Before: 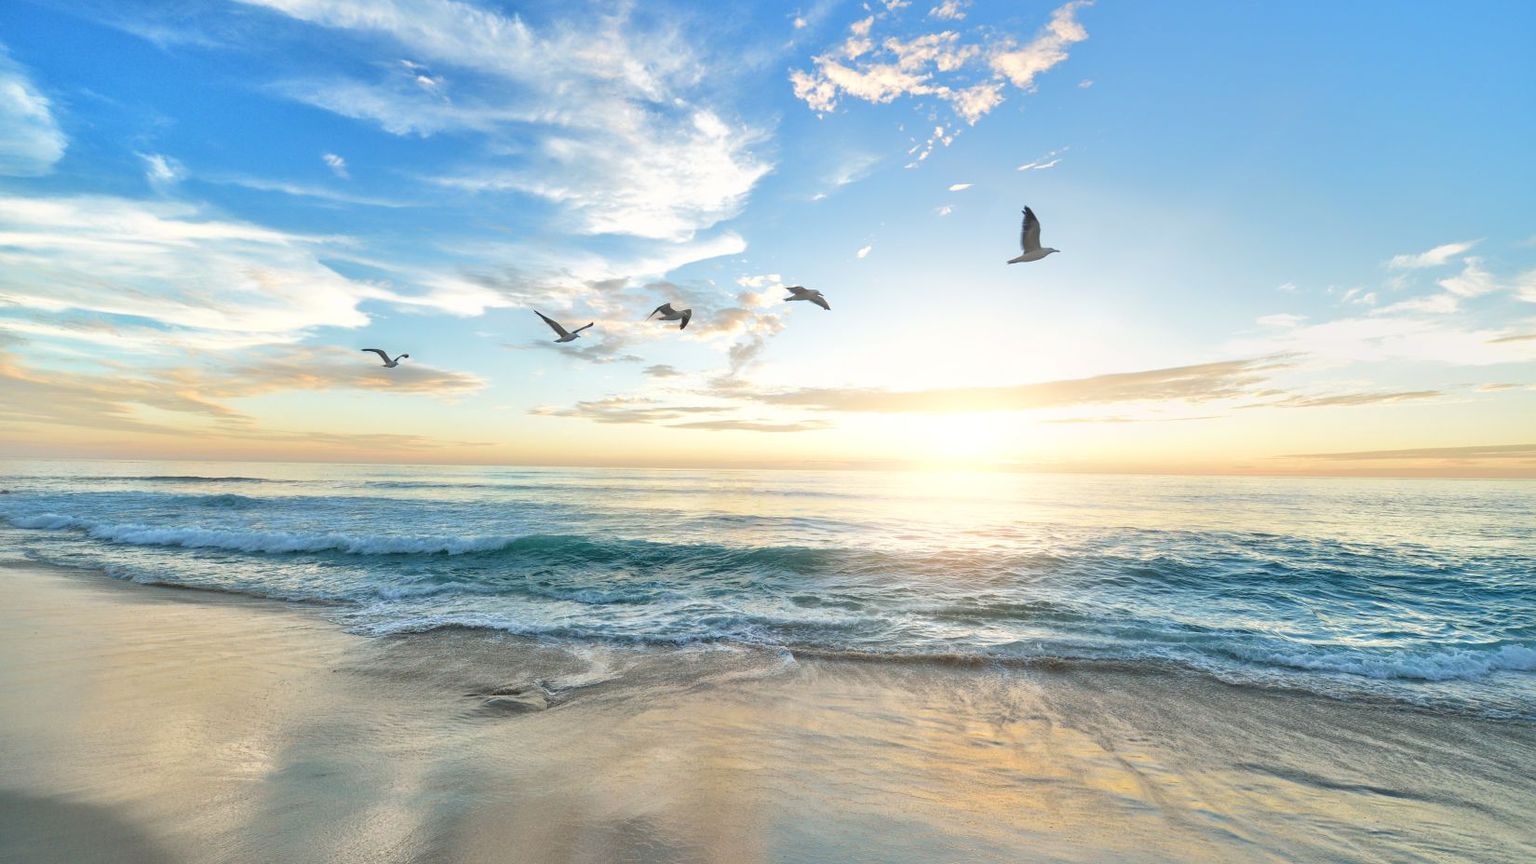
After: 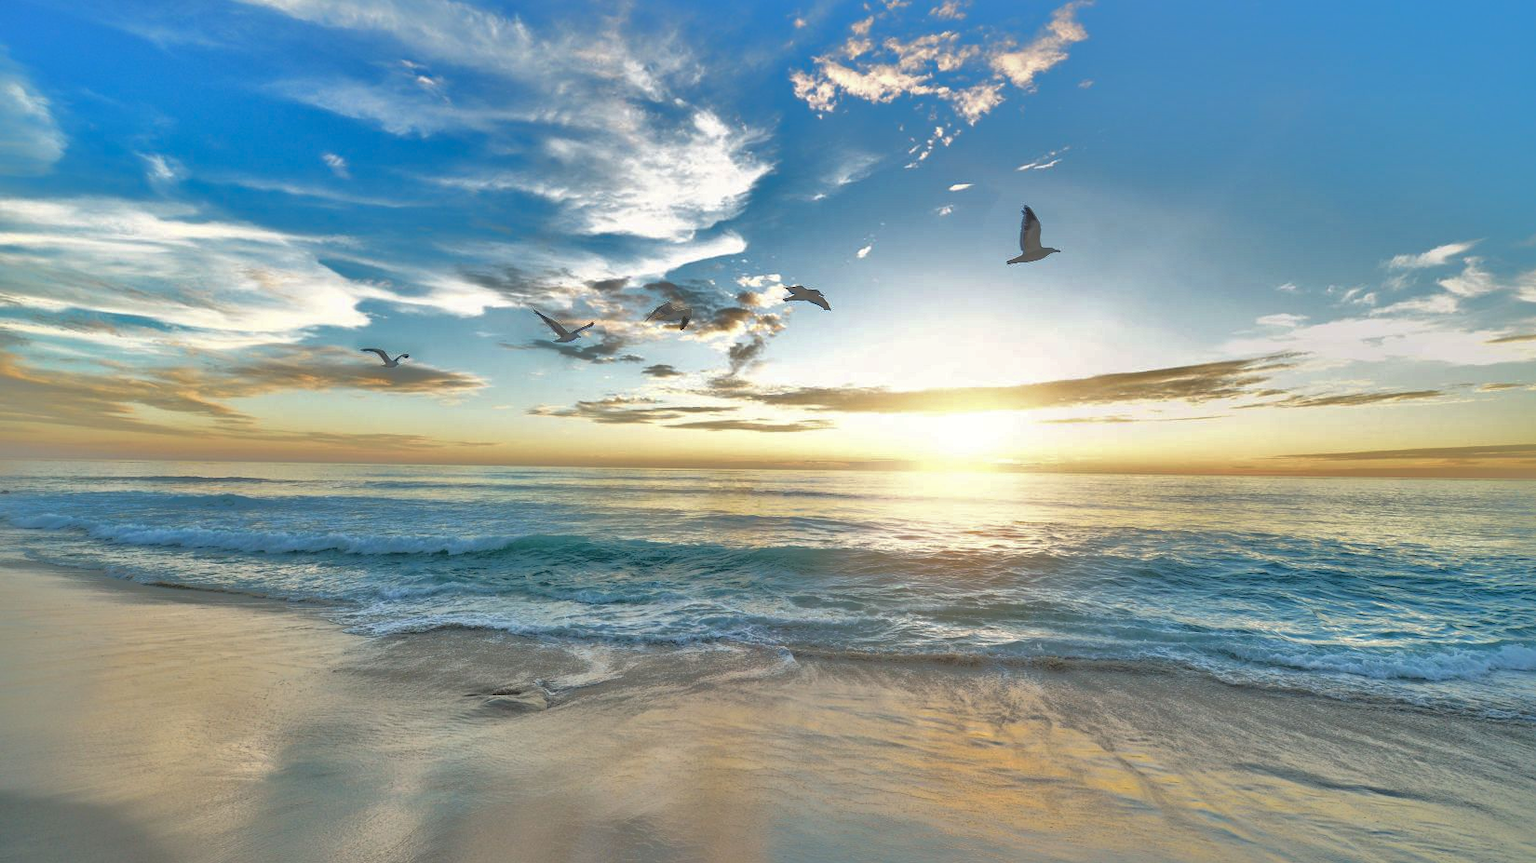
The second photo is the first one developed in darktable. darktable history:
shadows and highlights: shadows -19, highlights -73.44
